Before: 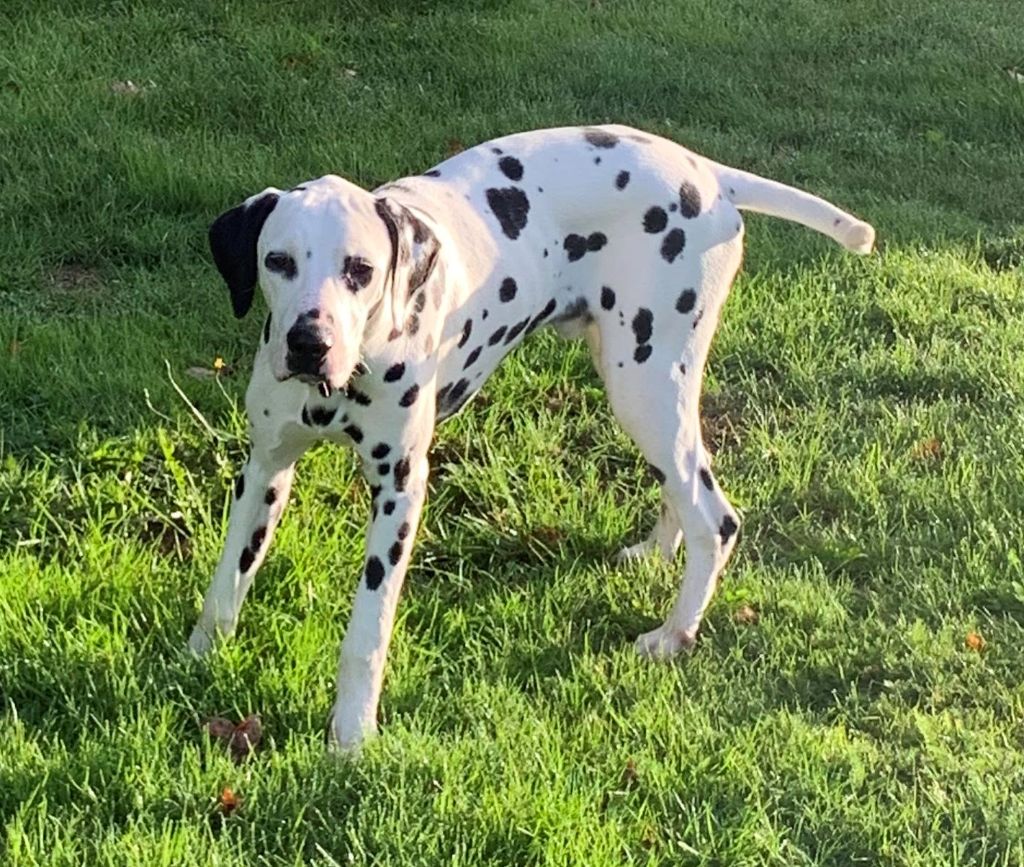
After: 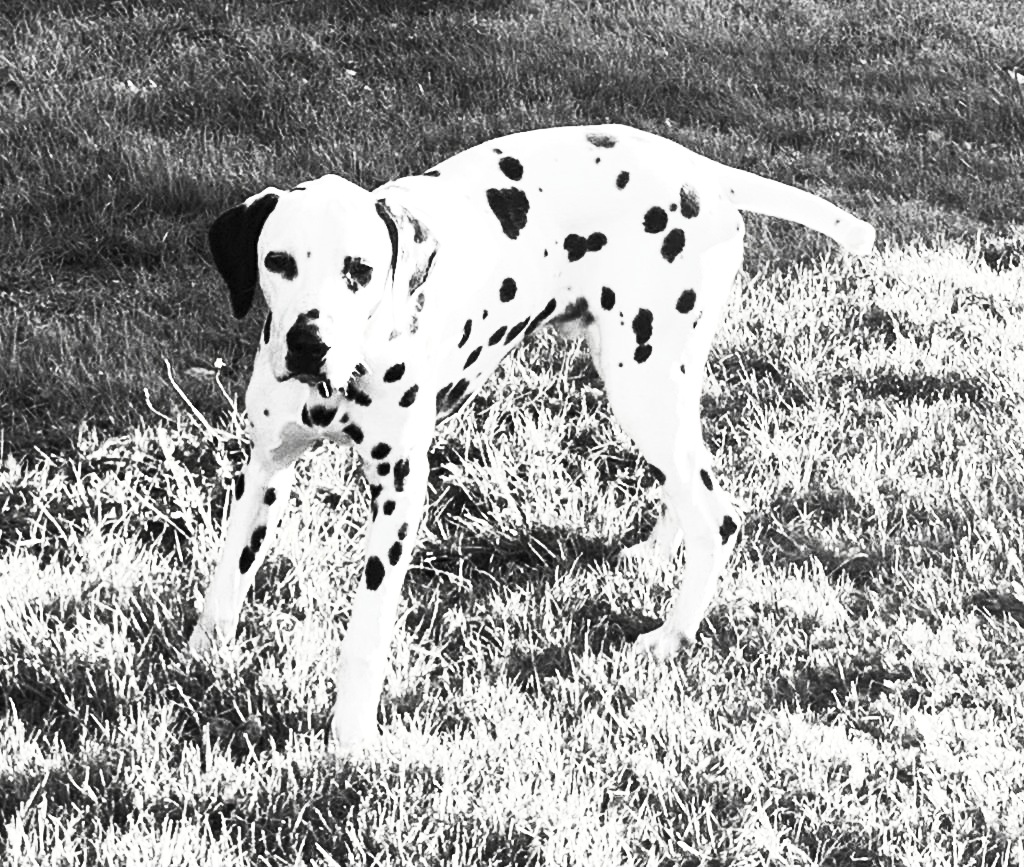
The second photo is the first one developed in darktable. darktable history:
tone equalizer: -8 EV -0.77 EV, -7 EV -0.699 EV, -6 EV -0.577 EV, -5 EV -0.384 EV, -3 EV 0.377 EV, -2 EV 0.6 EV, -1 EV 0.687 EV, +0 EV 0.724 EV, edges refinement/feathering 500, mask exposure compensation -1.57 EV, preserve details no
contrast brightness saturation: contrast 0.549, brightness 0.455, saturation -0.981
